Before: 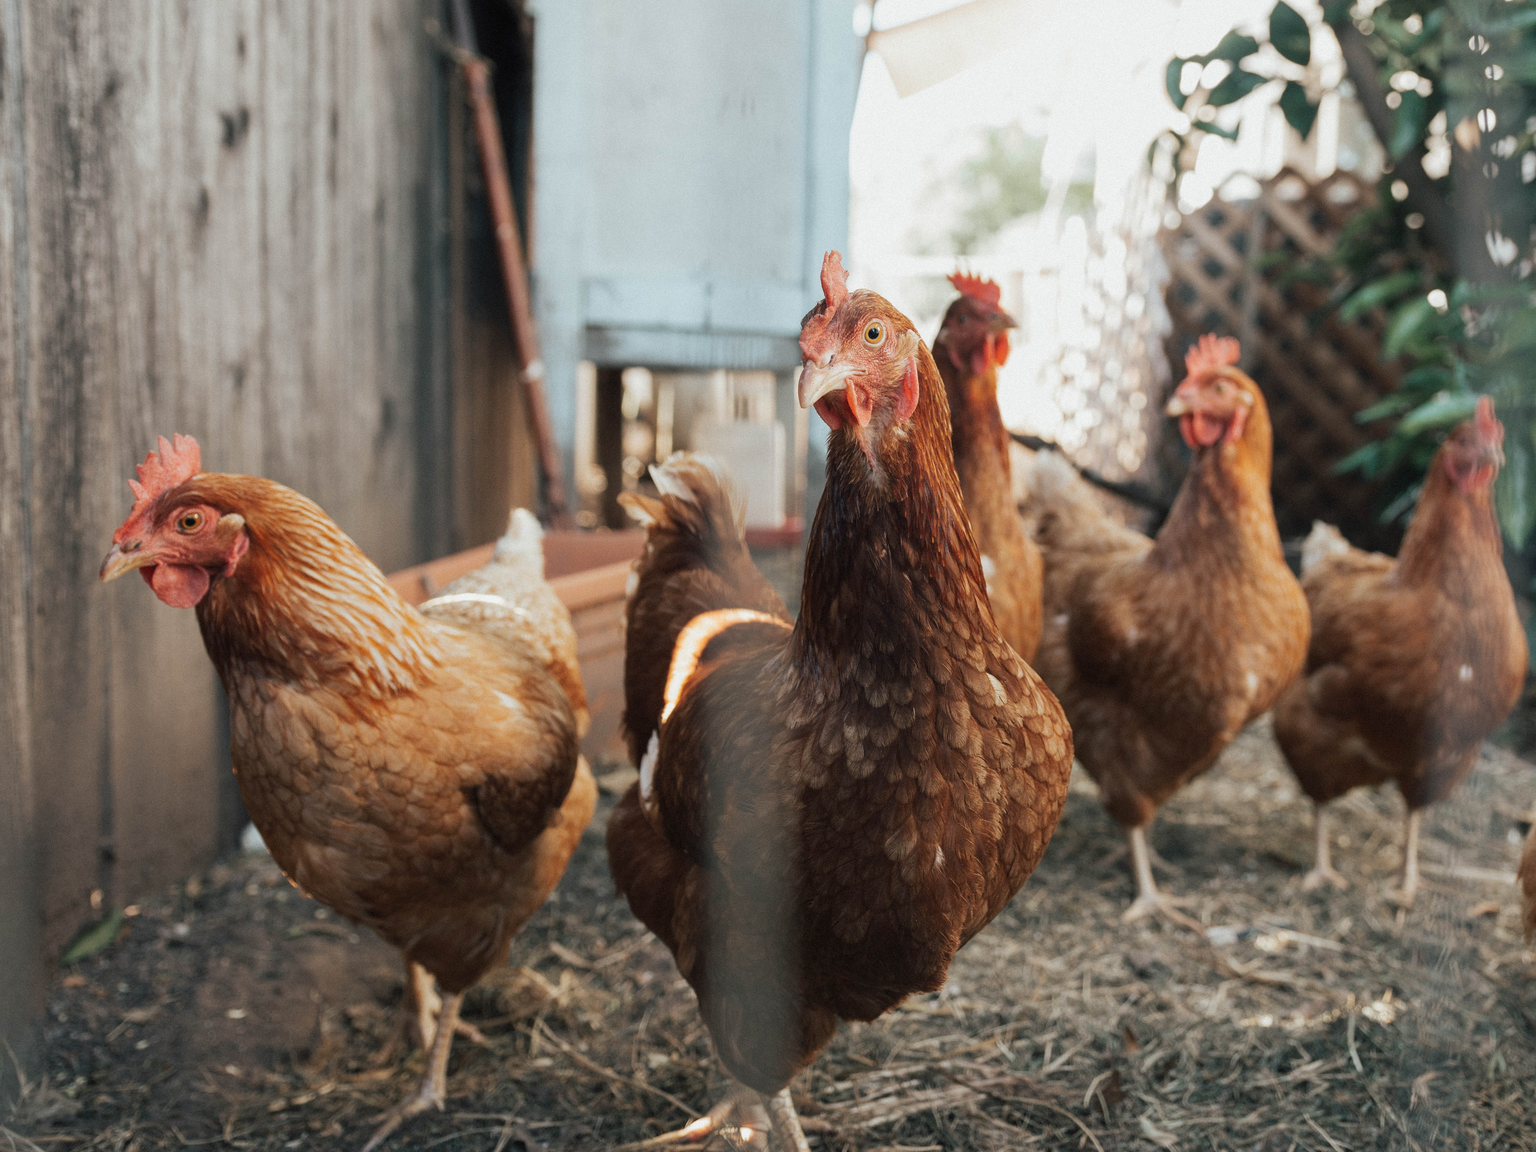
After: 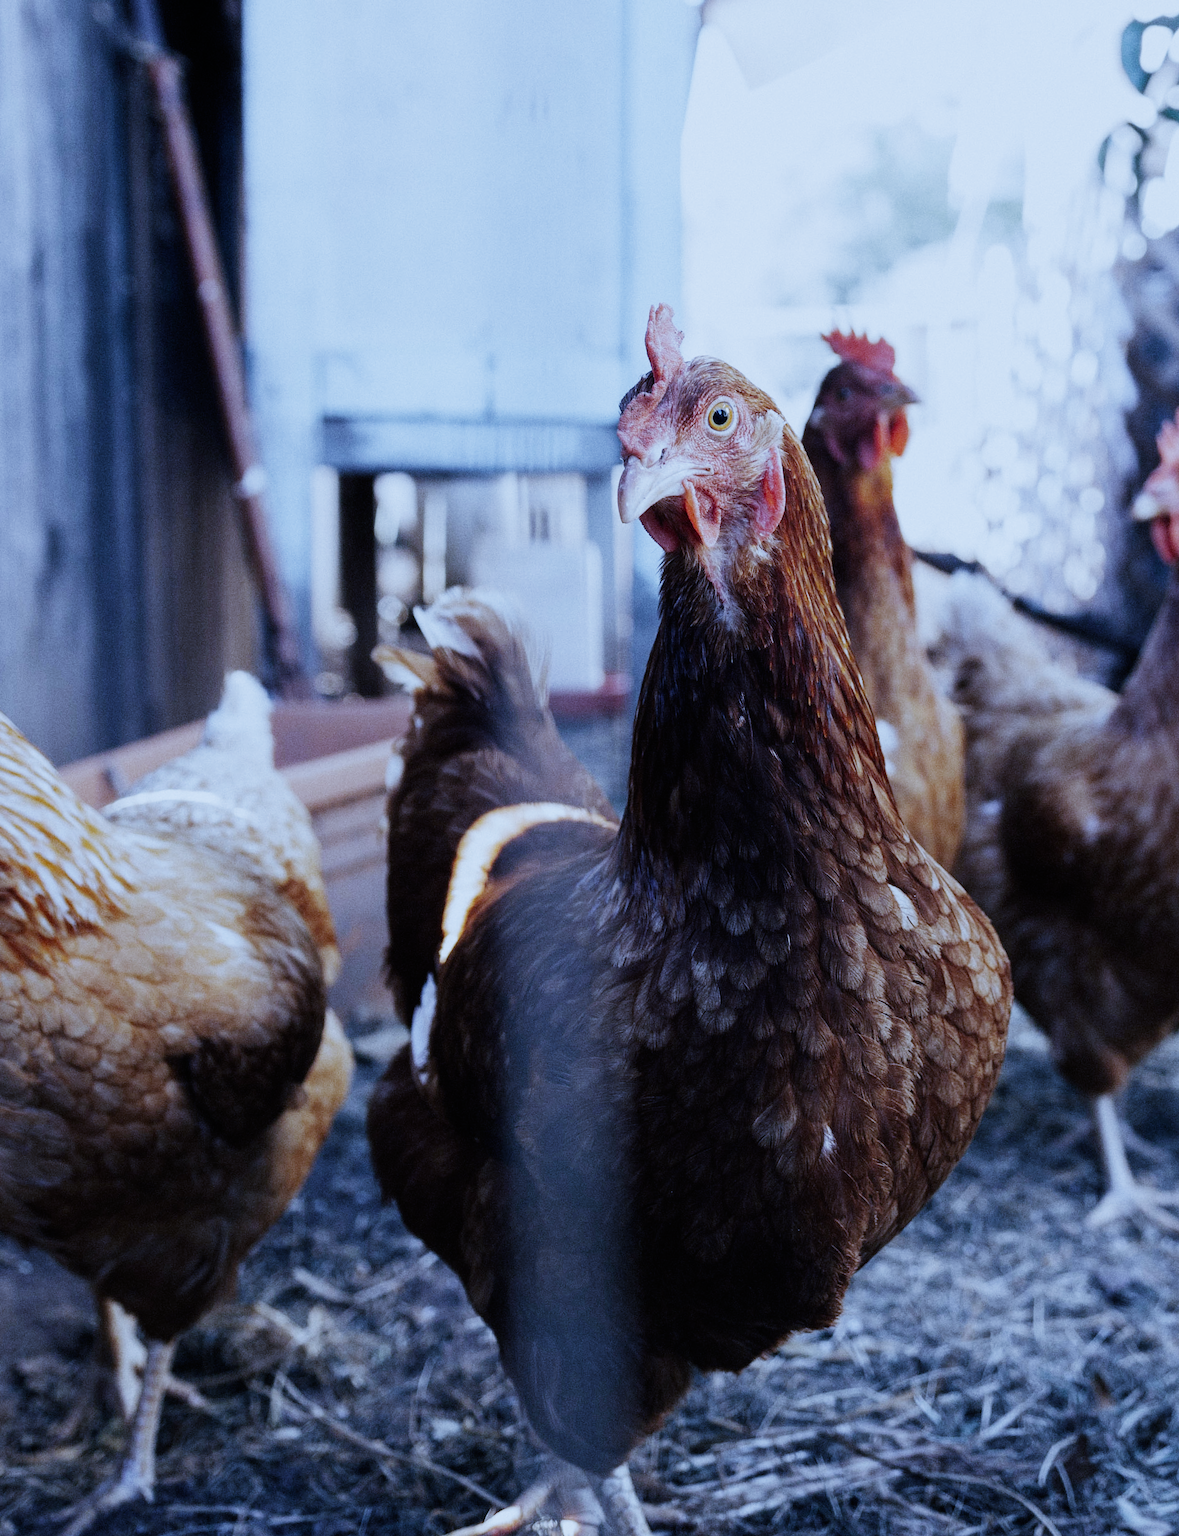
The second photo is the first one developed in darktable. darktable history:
crop: left 21.496%, right 22.254%
sigmoid: contrast 1.7, skew -0.2, preserve hue 0%, red attenuation 0.1, red rotation 0.035, green attenuation 0.1, green rotation -0.017, blue attenuation 0.15, blue rotation -0.052, base primaries Rec2020
white balance: red 0.766, blue 1.537
rotate and perspective: rotation -1.32°, lens shift (horizontal) -0.031, crop left 0.015, crop right 0.985, crop top 0.047, crop bottom 0.982
